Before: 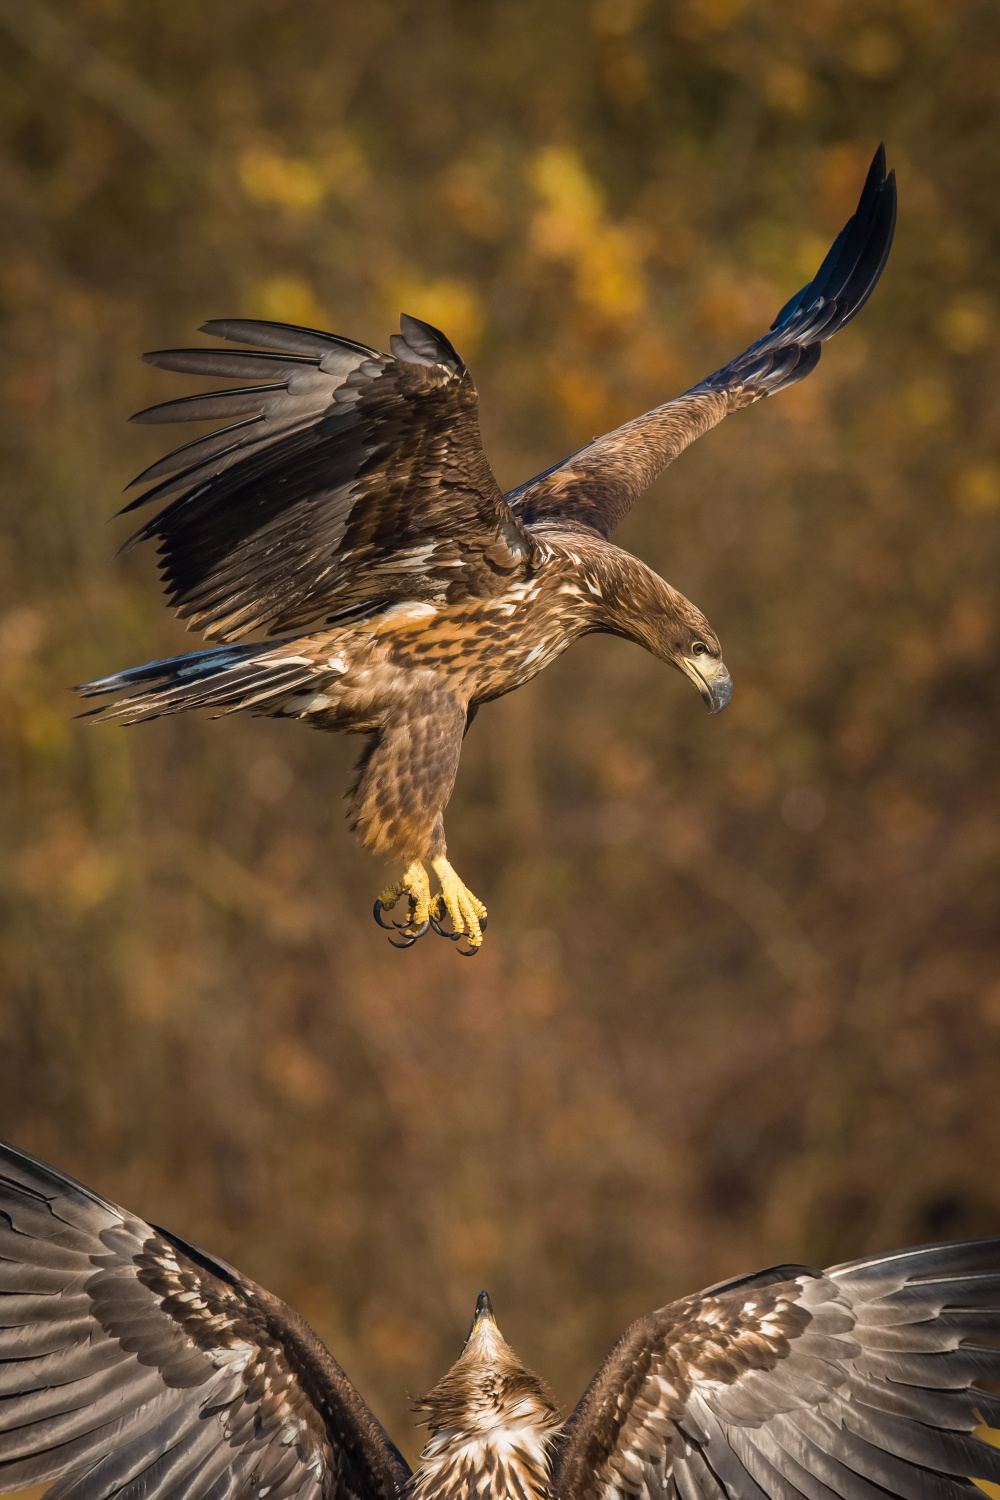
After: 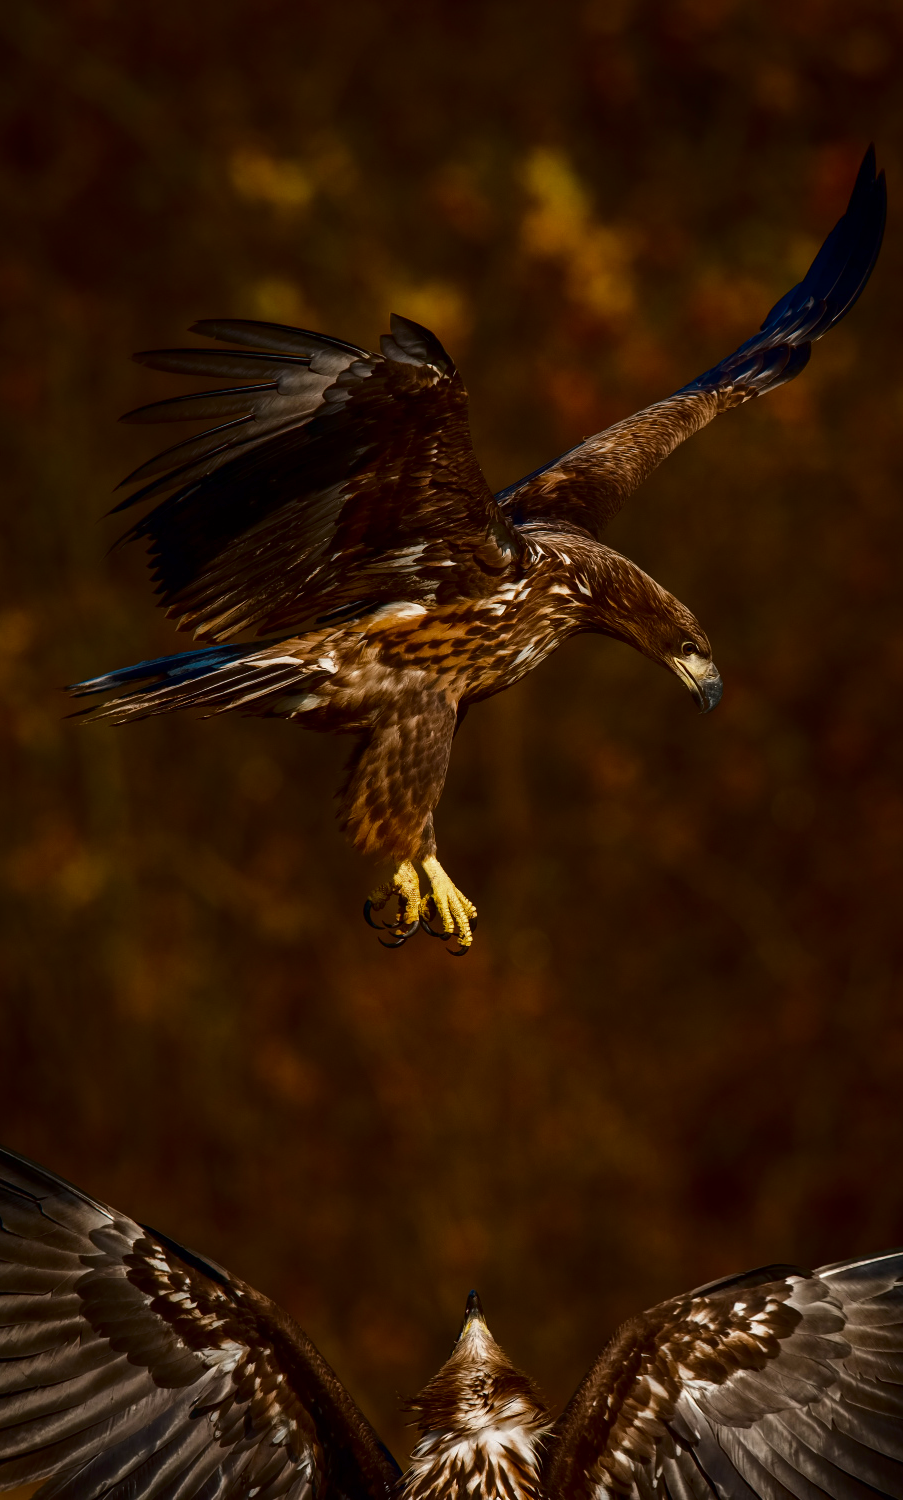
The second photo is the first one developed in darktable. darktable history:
crop and rotate: left 1.064%, right 8.581%
contrast brightness saturation: contrast 0.085, brightness -0.571, saturation 0.173
